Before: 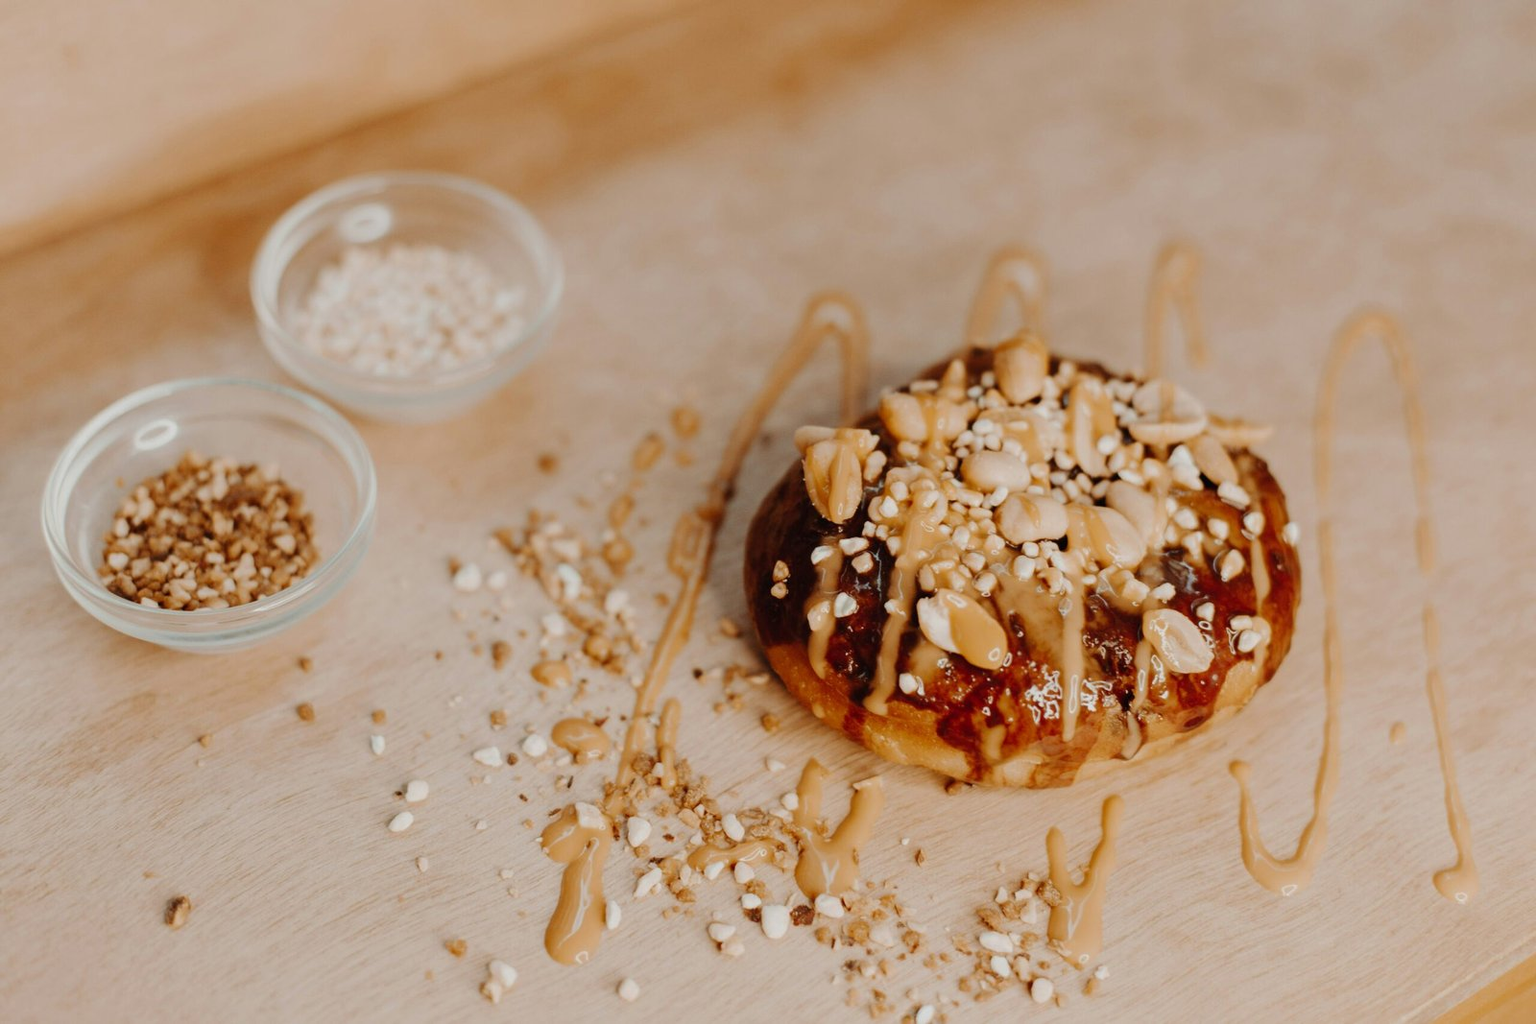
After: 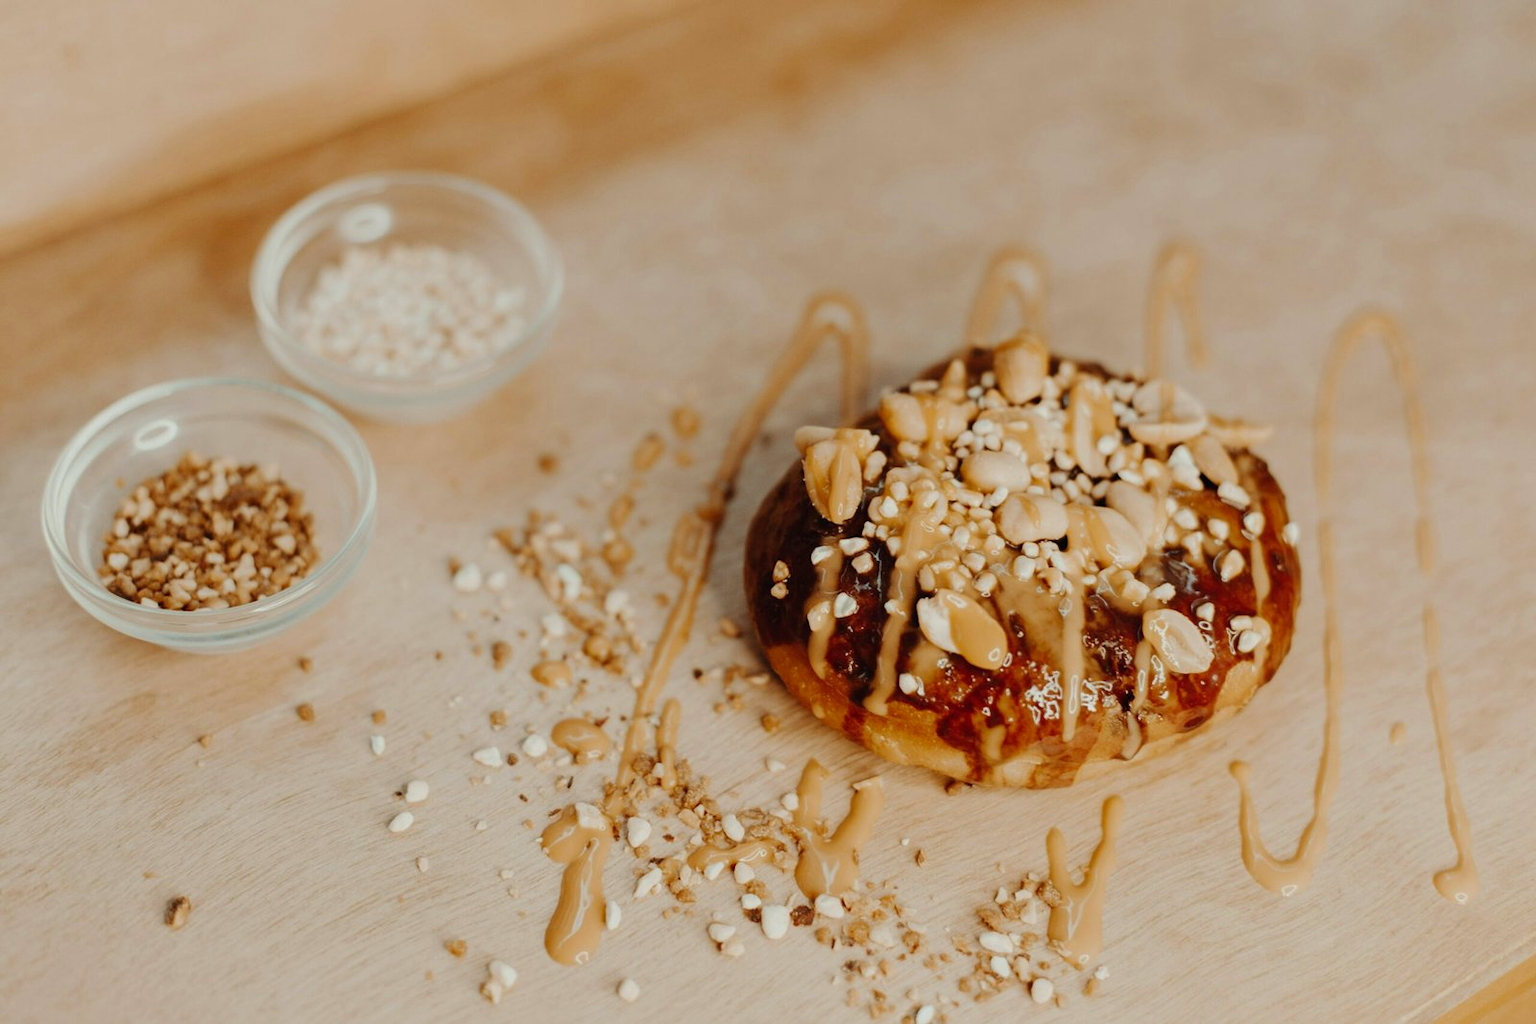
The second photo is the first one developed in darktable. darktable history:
bloom: size 3%, threshold 100%, strength 0%
color correction: highlights a* -2.68, highlights b* 2.57
